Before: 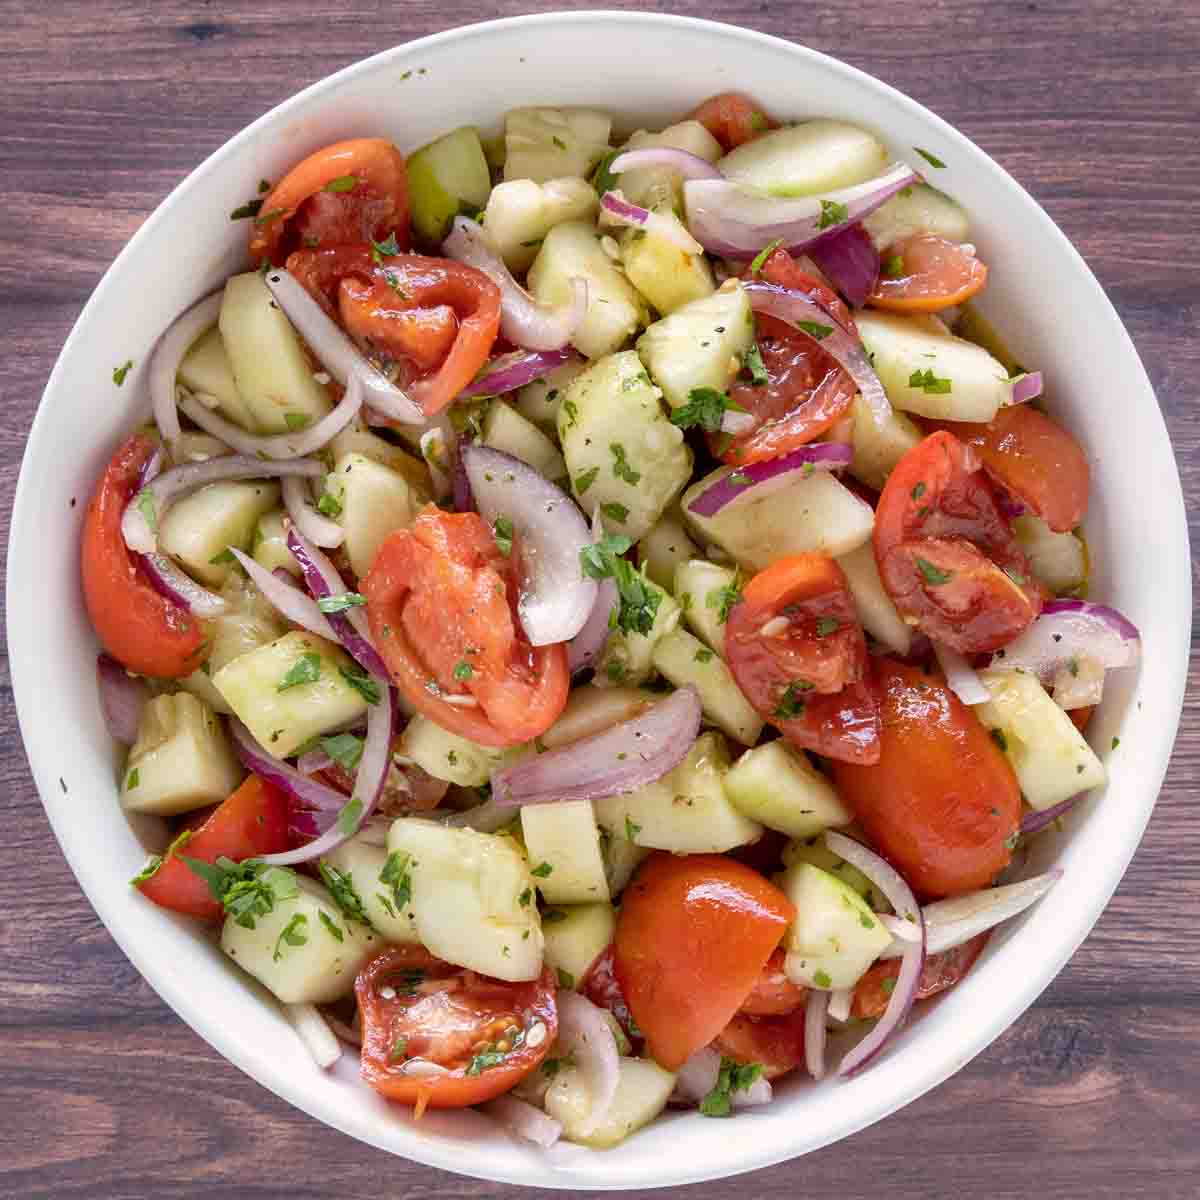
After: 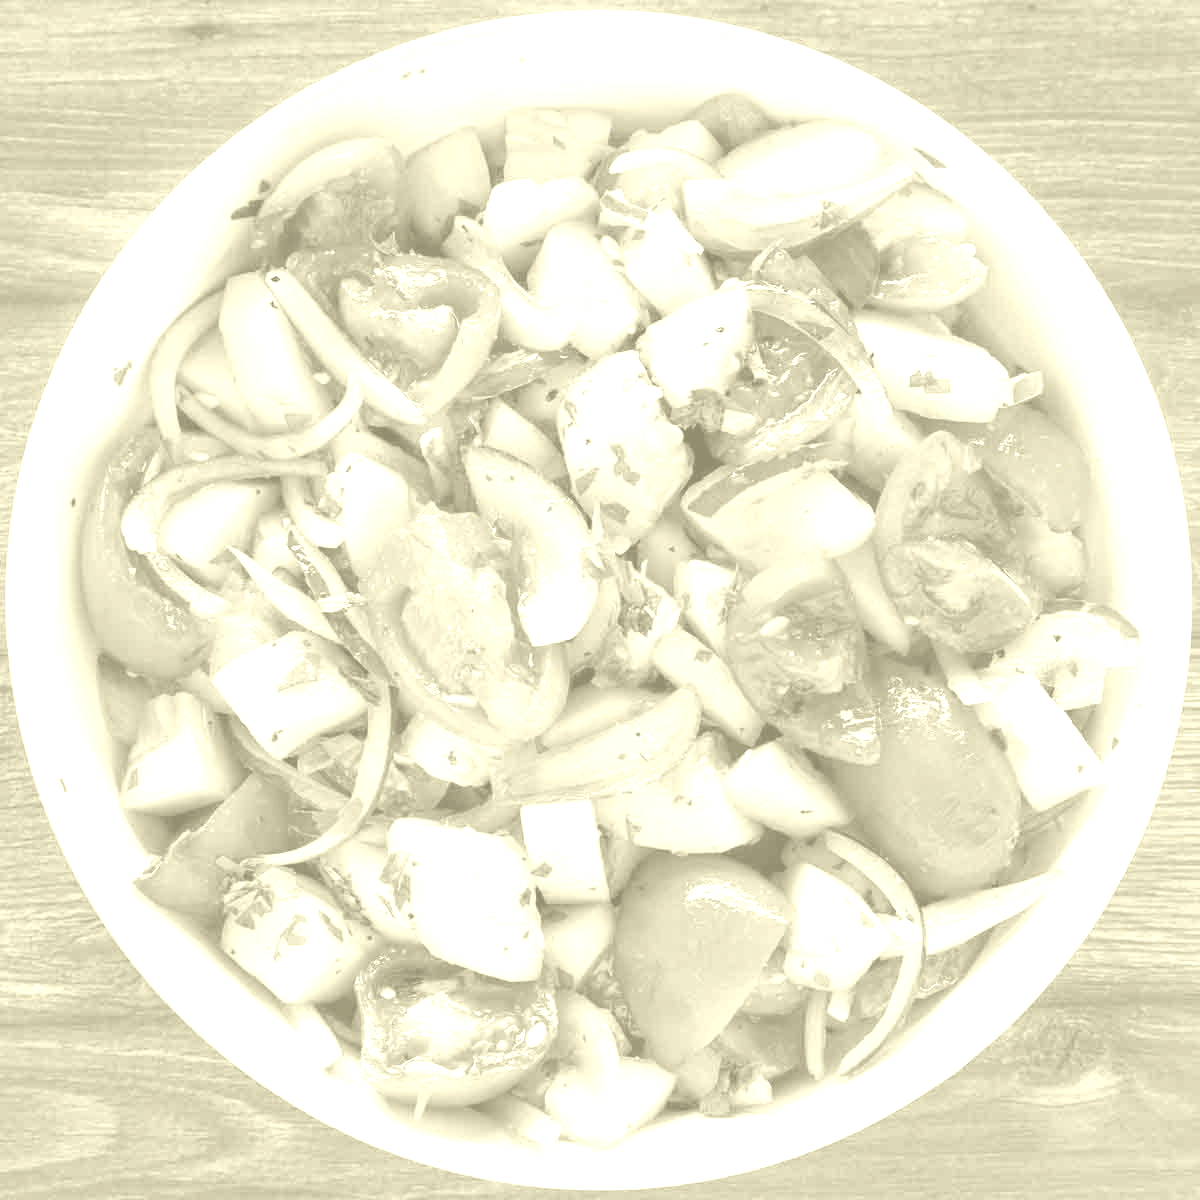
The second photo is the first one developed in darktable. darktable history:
exposure: black level correction 0, exposure 1.1 EV, compensate exposure bias true, compensate highlight preservation false
local contrast: mode bilateral grid, contrast 15, coarseness 36, detail 105%, midtone range 0.2
colorize: hue 43.2°, saturation 40%, version 1
